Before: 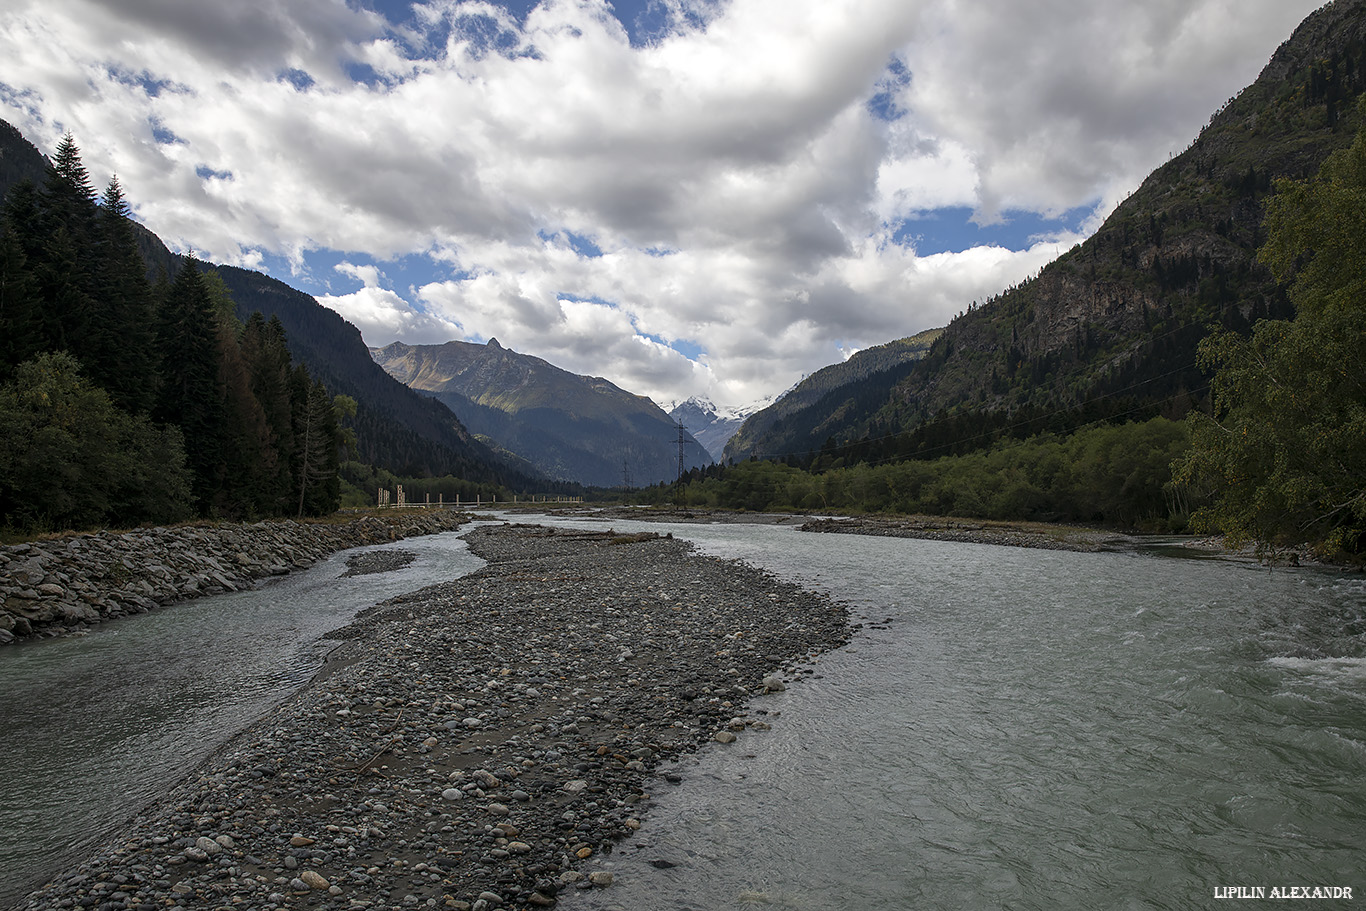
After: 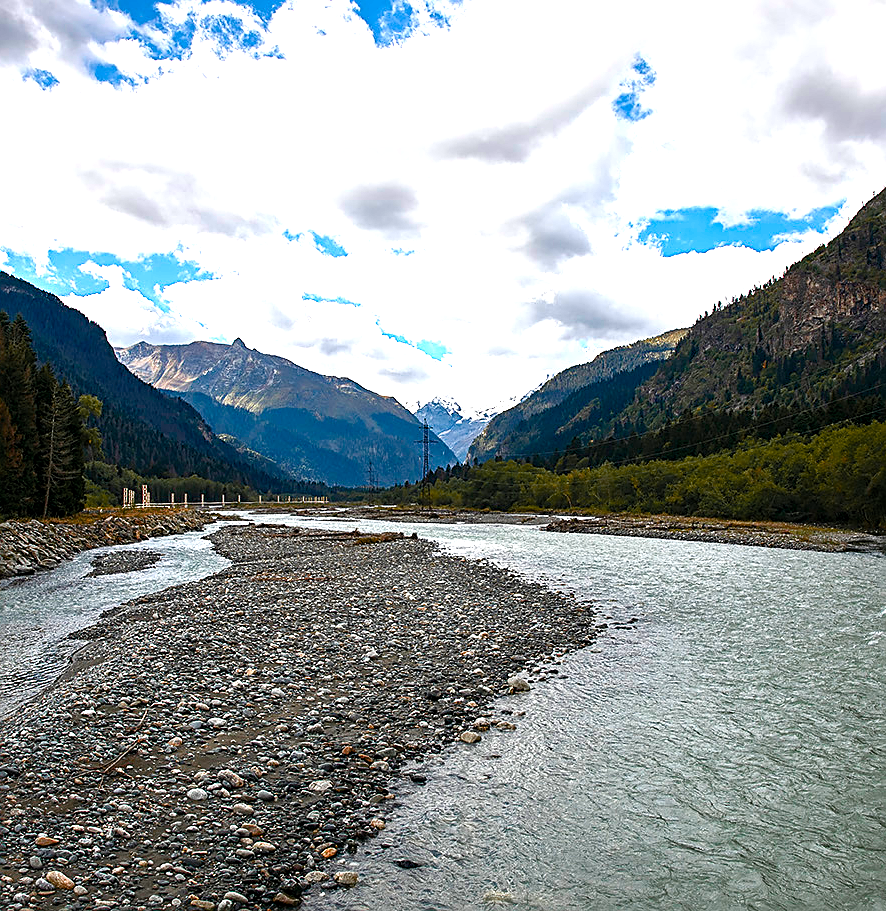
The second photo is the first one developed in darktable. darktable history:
haze removal: compatibility mode true, adaptive false
crop and rotate: left 18.685%, right 16.393%
local contrast: mode bilateral grid, contrast 21, coarseness 49, detail 103%, midtone range 0.2
exposure: black level correction 0, exposure 1 EV, compensate highlight preservation false
sharpen: on, module defaults
color balance rgb: perceptual saturation grading › global saturation 24.83%, perceptual saturation grading › highlights -50.915%, perceptual saturation grading › mid-tones 19.796%, perceptual saturation grading › shadows 61.381%, perceptual brilliance grading › global brilliance 14.589%, perceptual brilliance grading › shadows -34.497%, global vibrance 20%
color zones: curves: ch1 [(0.263, 0.53) (0.376, 0.287) (0.487, 0.512) (0.748, 0.547) (1, 0.513)]; ch2 [(0.262, 0.45) (0.751, 0.477)]
